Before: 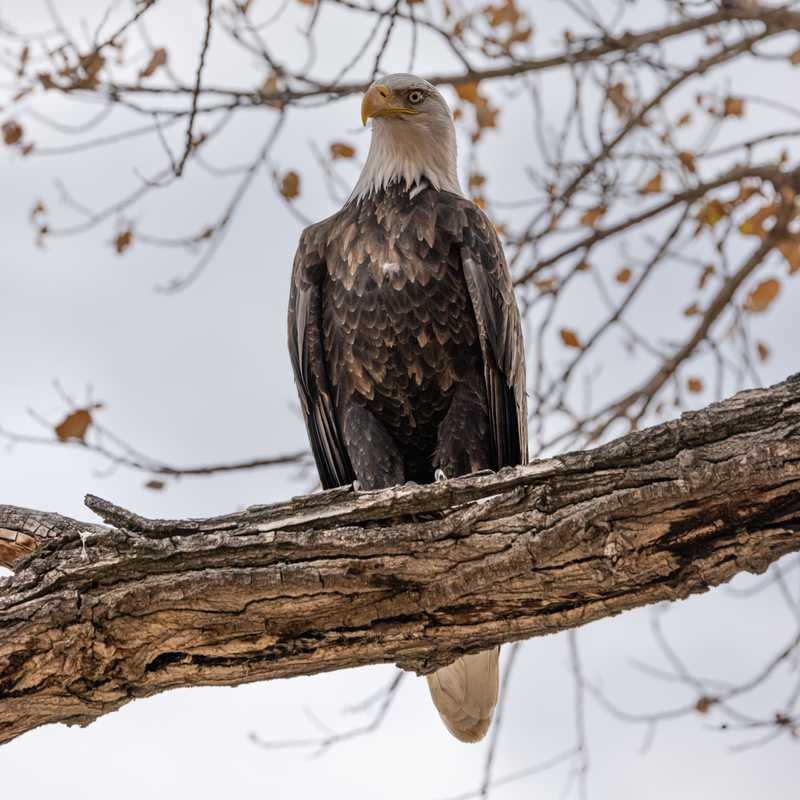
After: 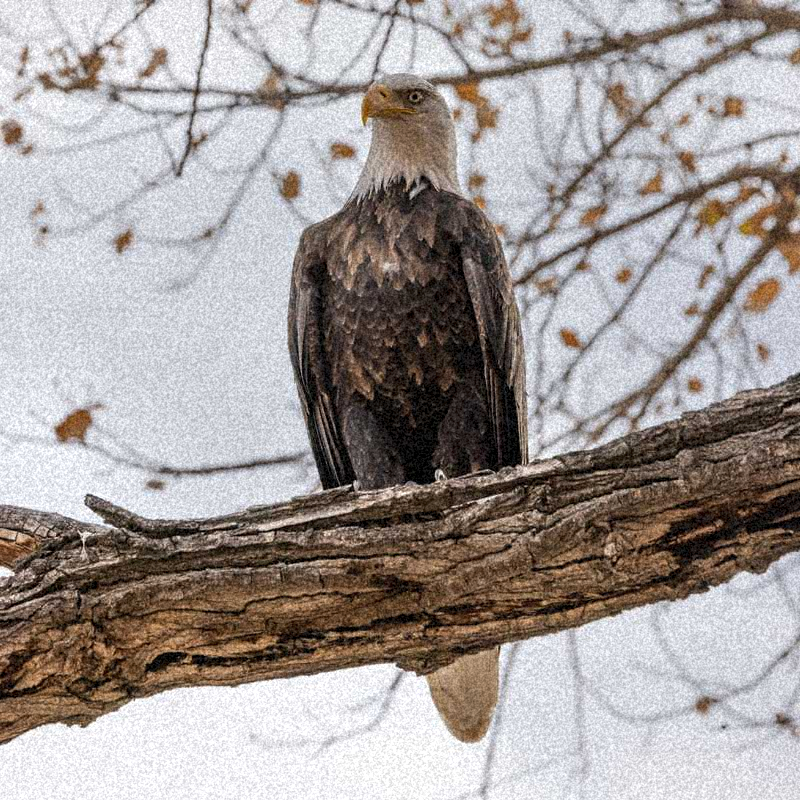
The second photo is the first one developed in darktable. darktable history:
grain: coarseness 46.9 ISO, strength 50.21%, mid-tones bias 0%
